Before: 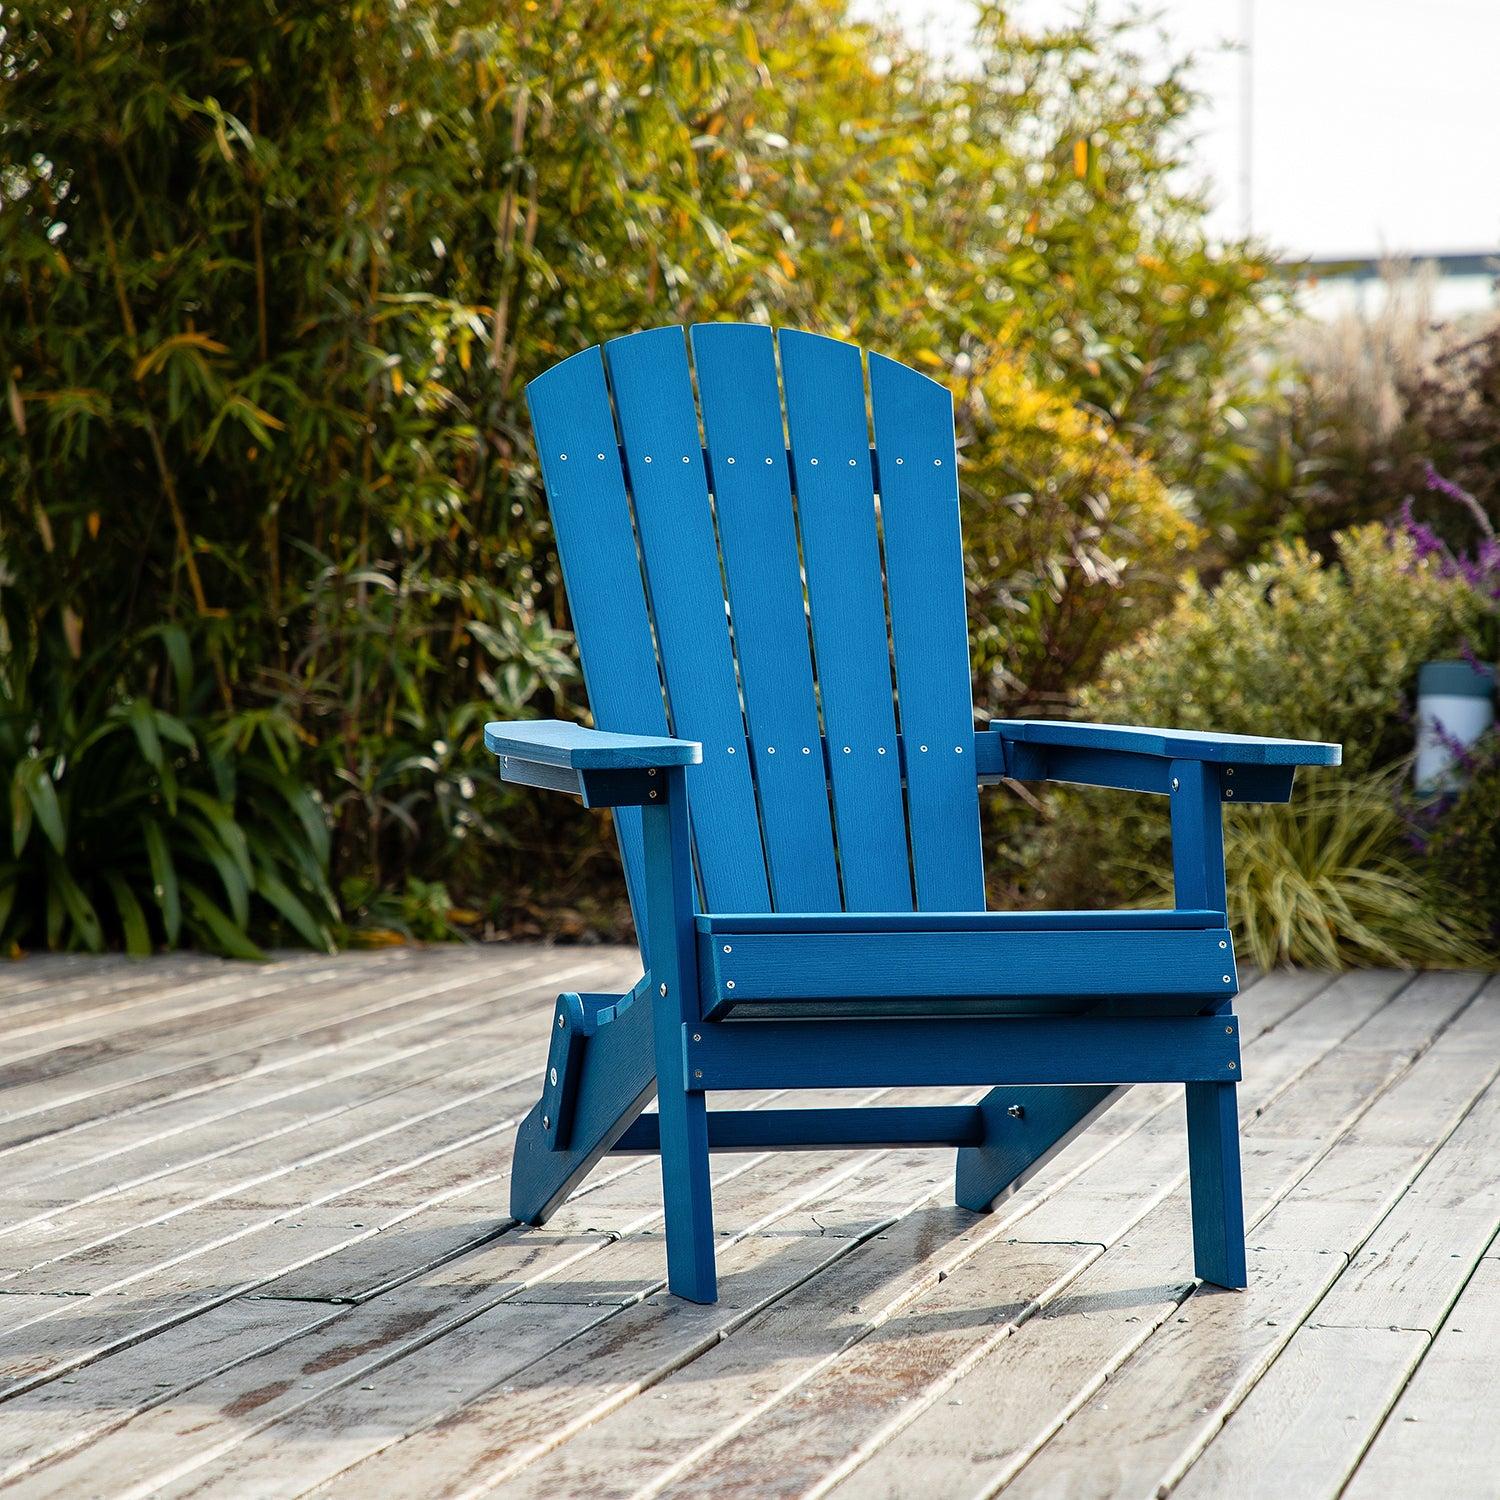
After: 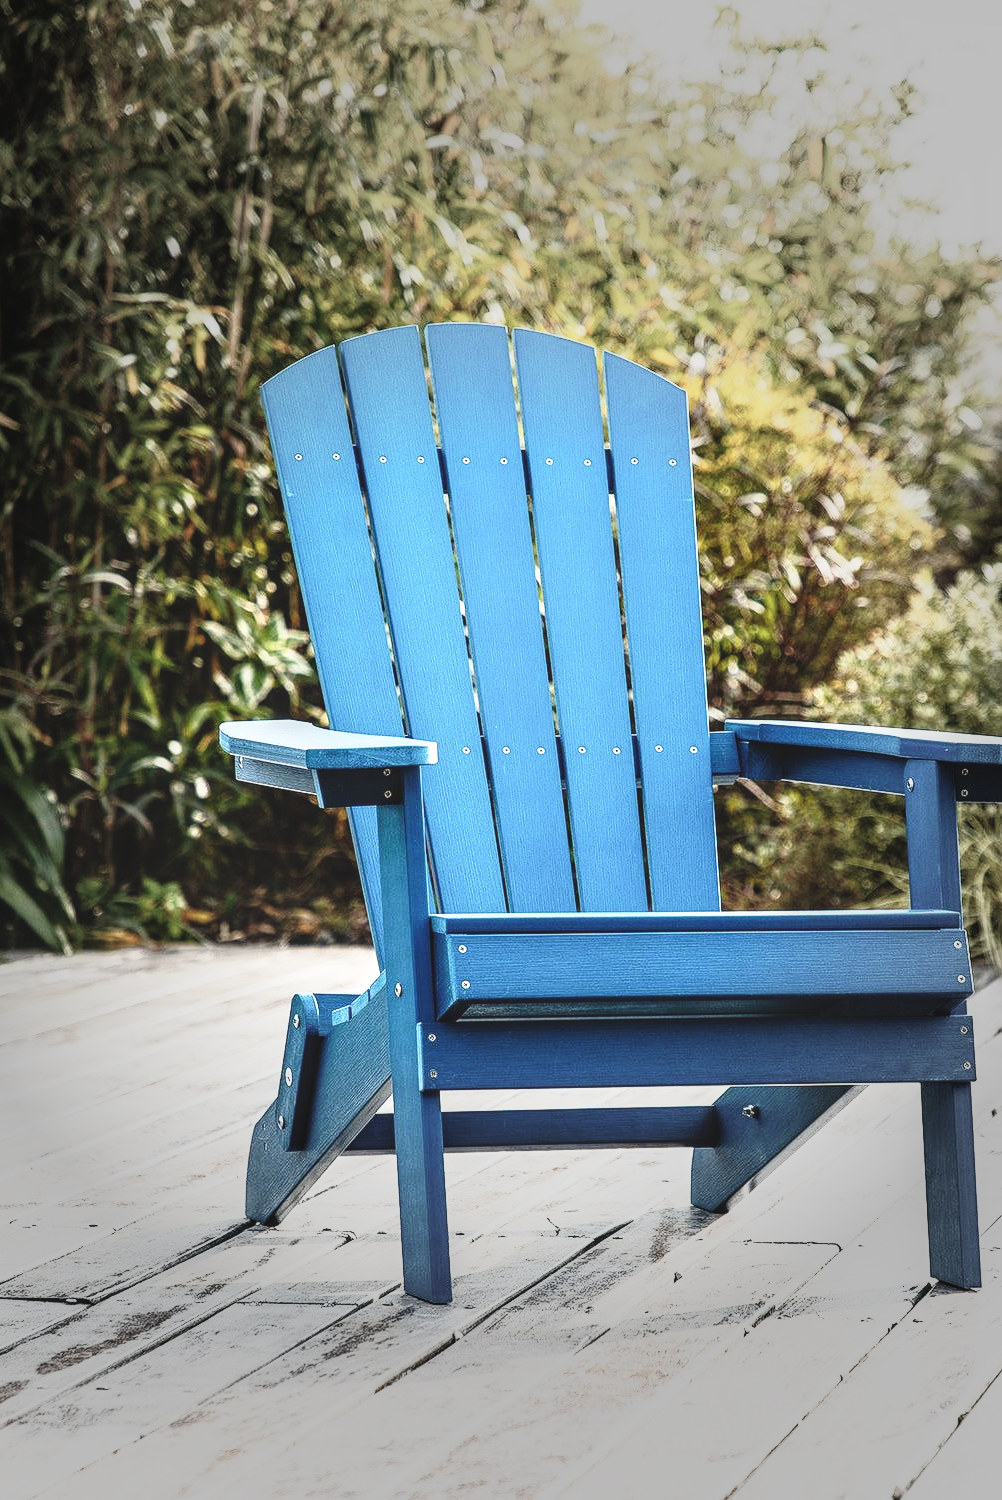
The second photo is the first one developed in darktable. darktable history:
crop and rotate: left 17.732%, right 15.423%
tone equalizer: -8 EV -0.417 EV, -7 EV -0.389 EV, -6 EV -0.333 EV, -5 EV -0.222 EV, -3 EV 0.222 EV, -2 EV 0.333 EV, -1 EV 0.389 EV, +0 EV 0.417 EV, edges refinement/feathering 500, mask exposure compensation -1.57 EV, preserve details no
vignetting: fall-off start 40%, fall-off radius 40%
color correction: saturation 0.98
shadows and highlights: shadows -62.32, white point adjustment -5.22, highlights 61.59
exposure: black level correction -0.028, compensate highlight preservation false
base curve: curves: ch0 [(0, 0) (0.028, 0.03) (0.121, 0.232) (0.46, 0.748) (0.859, 0.968) (1, 1)], preserve colors none
local contrast: on, module defaults
